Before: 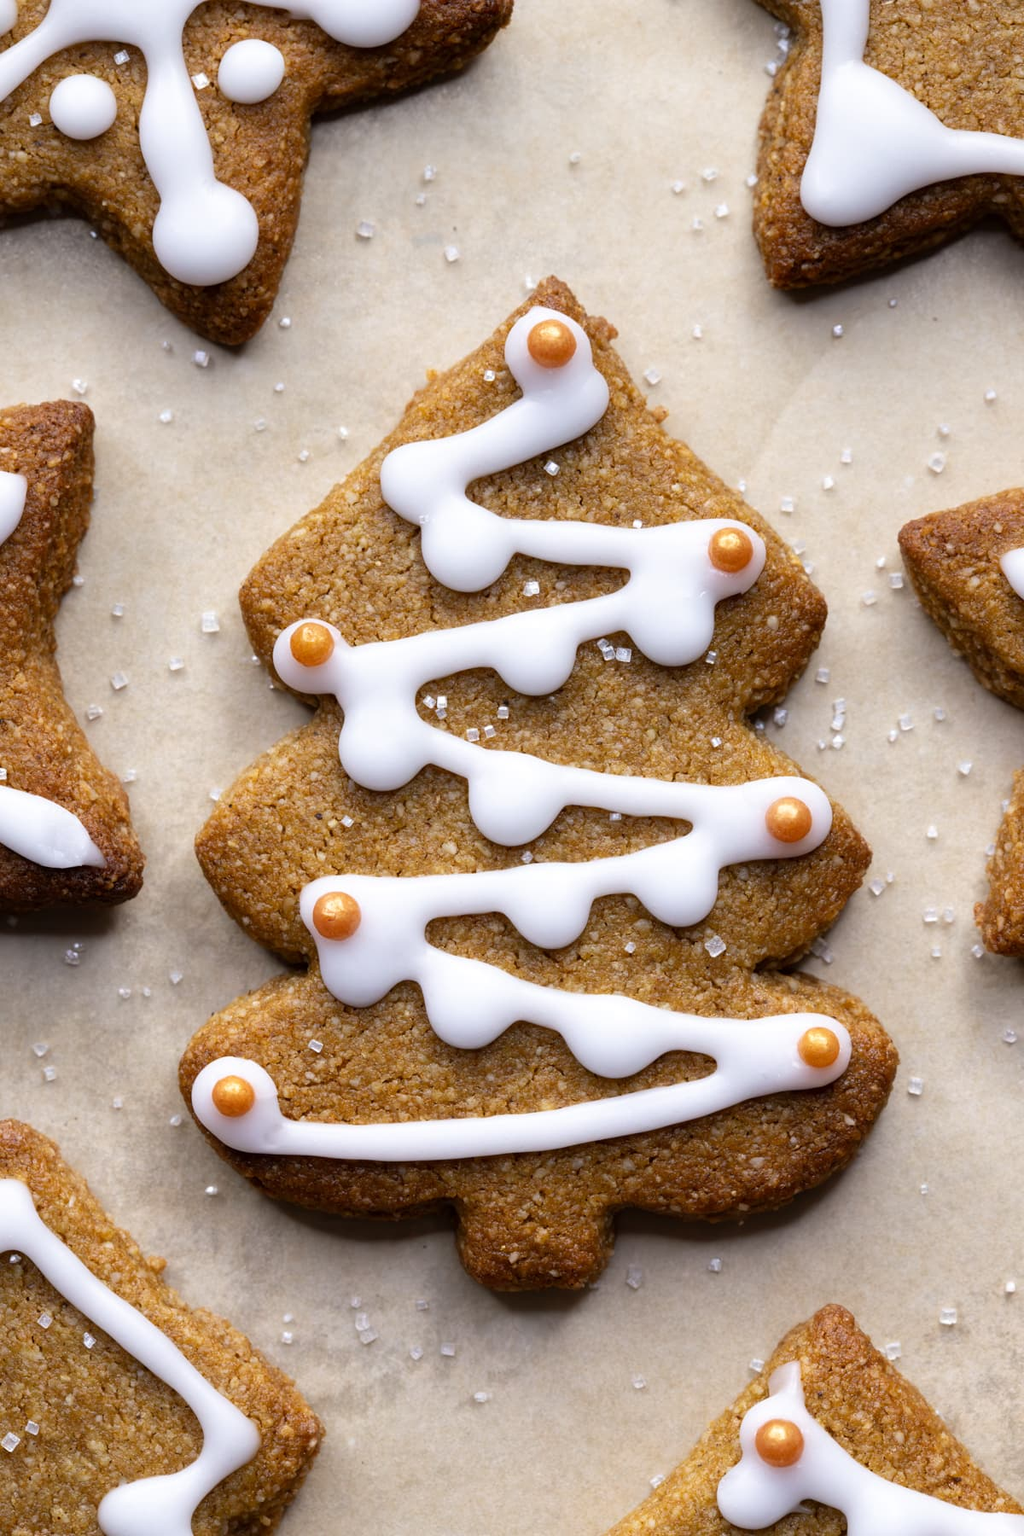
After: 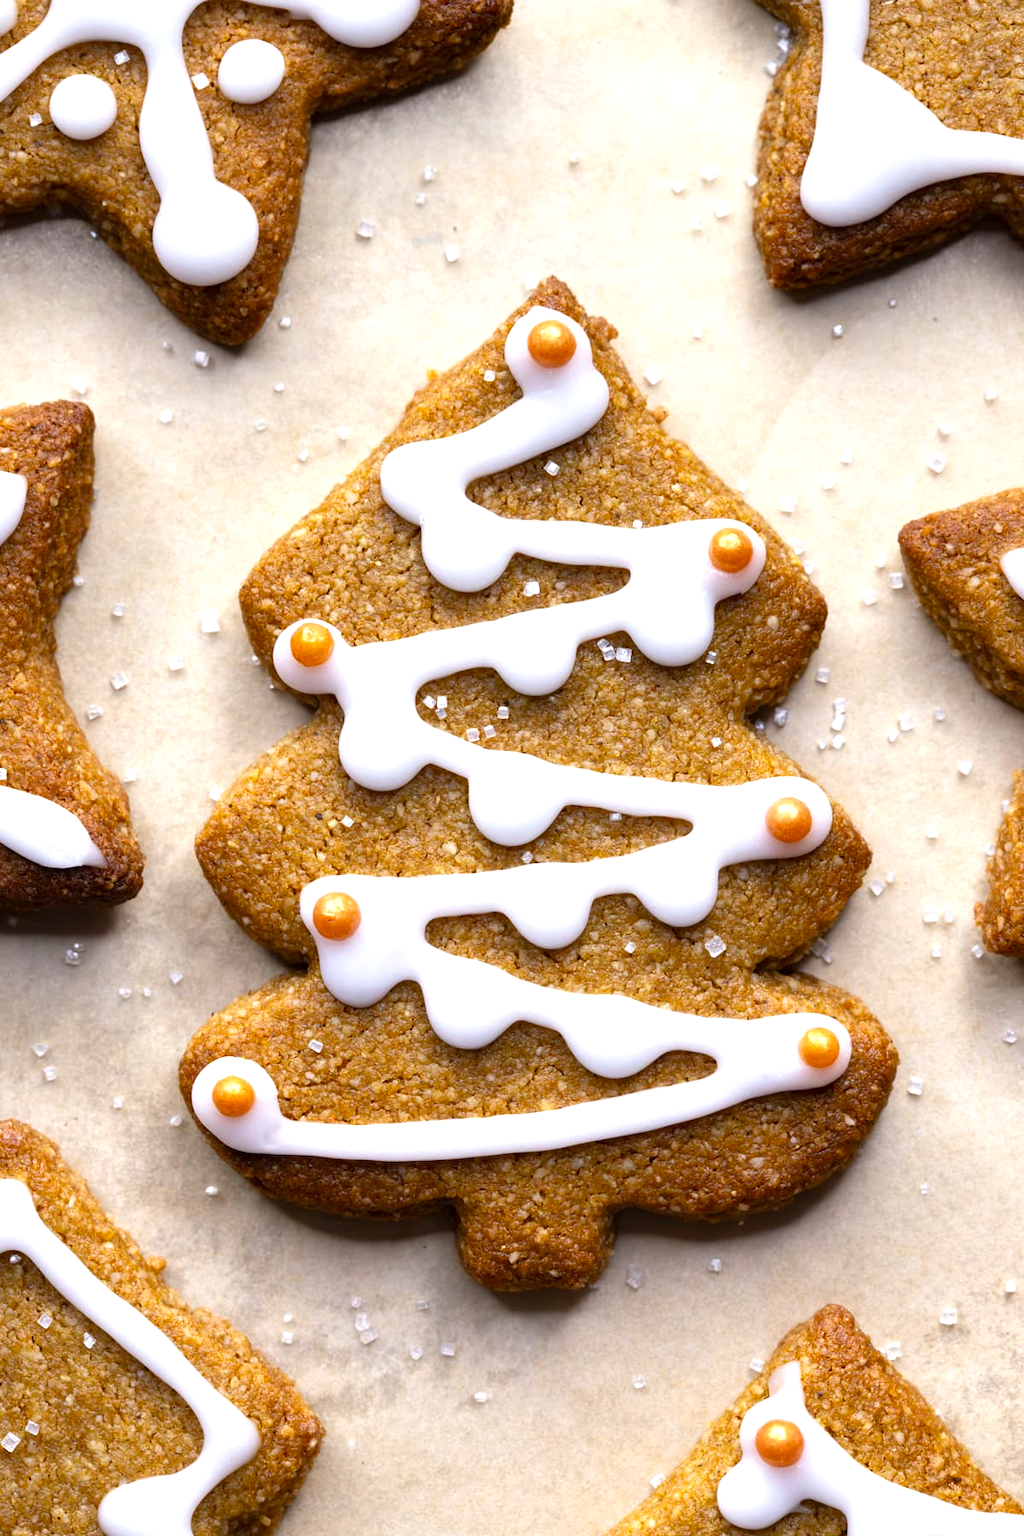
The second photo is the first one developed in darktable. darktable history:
color balance: output saturation 110%
shadows and highlights: shadows 20.55, highlights -20.99, soften with gaussian
exposure: exposure 0.574 EV, compensate highlight preservation false
